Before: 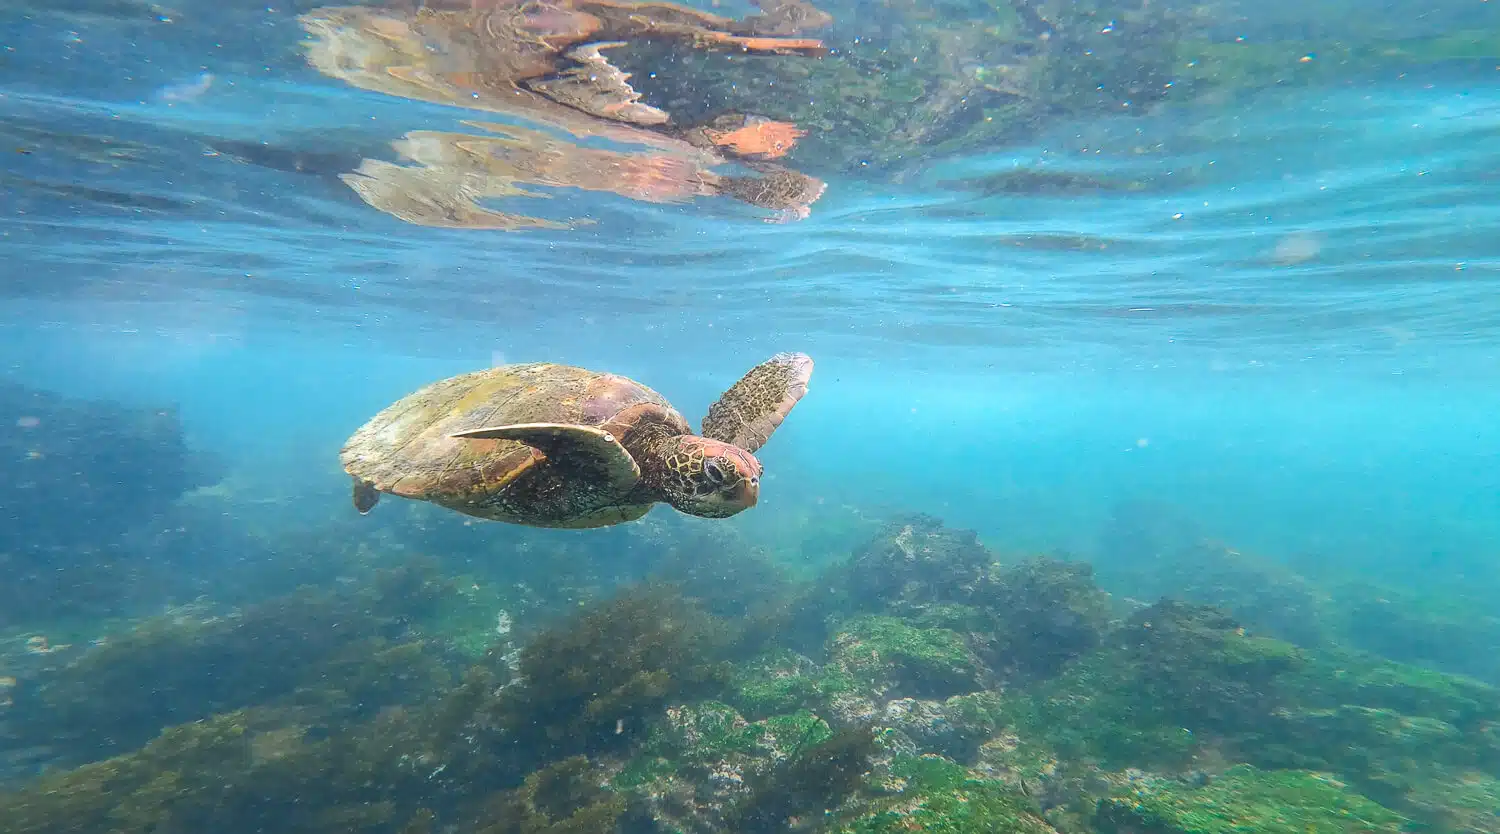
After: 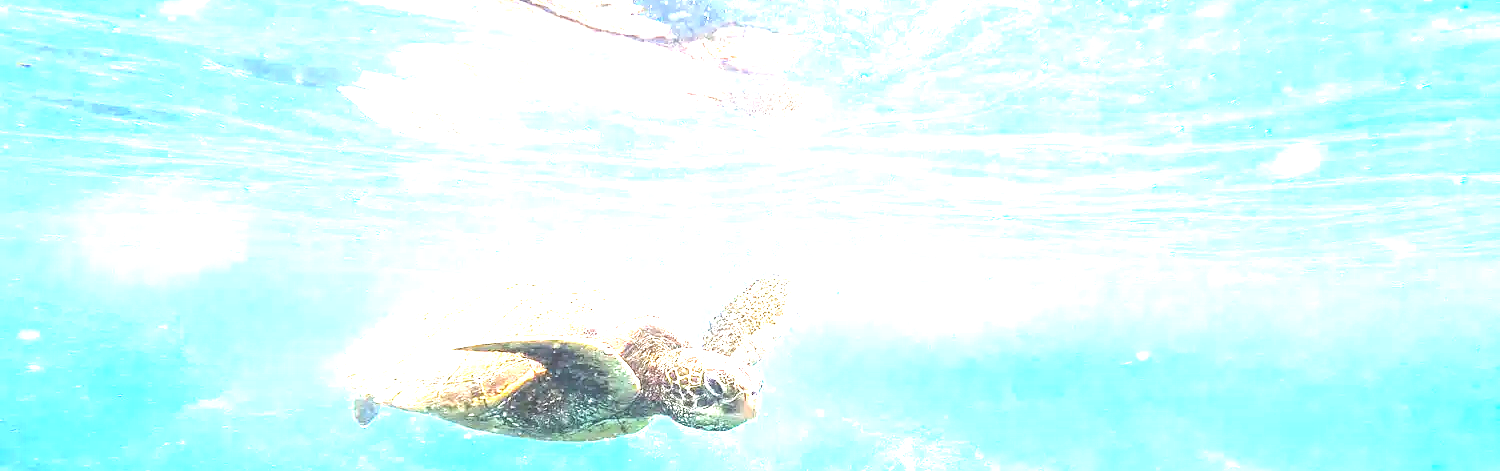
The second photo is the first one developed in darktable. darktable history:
levels: levels [0.062, 0.494, 0.925]
crop and rotate: top 10.5%, bottom 32.95%
exposure: black level correction 0, exposure 2.382 EV, compensate highlight preservation false
